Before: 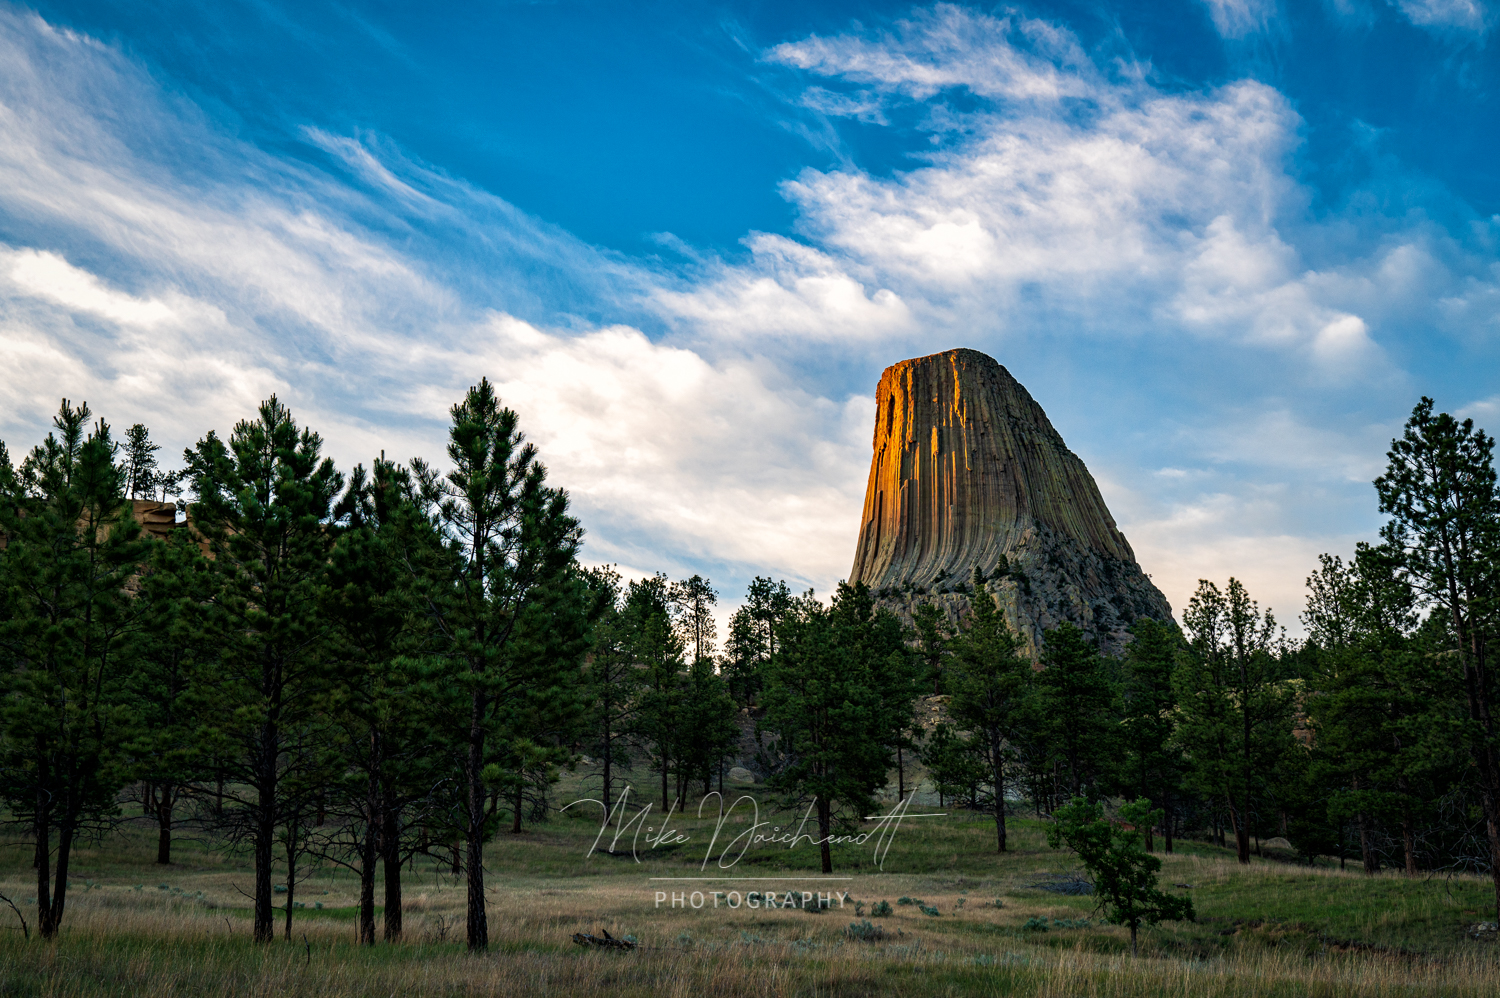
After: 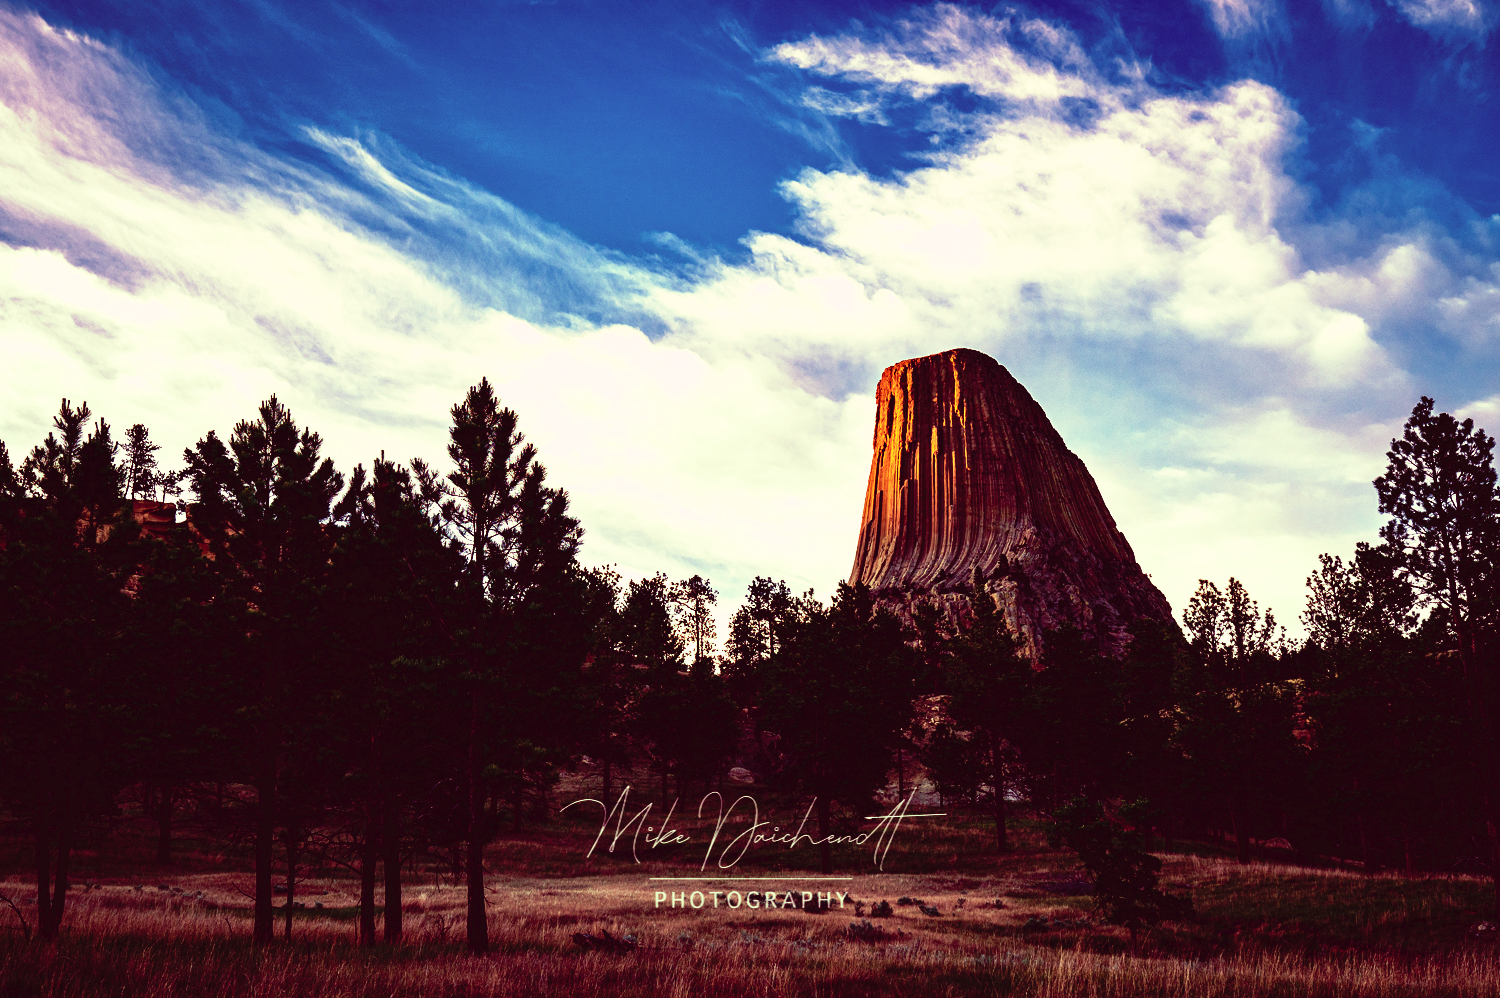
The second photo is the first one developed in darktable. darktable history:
tone curve: curves: ch0 [(0, 0) (0.003, 0.03) (0.011, 0.022) (0.025, 0.018) (0.044, 0.031) (0.069, 0.035) (0.1, 0.04) (0.136, 0.046) (0.177, 0.063) (0.224, 0.087) (0.277, 0.15) (0.335, 0.252) (0.399, 0.354) (0.468, 0.475) (0.543, 0.602) (0.623, 0.73) (0.709, 0.856) (0.801, 0.945) (0.898, 0.987) (1, 1)], preserve colors none
color look up table: target L [95.28, 96.37, 96.18, 75.25, 96.75, 77.4, 74.57, 66.63, 67.36, 66.7, 50.45, 37.16, 31.35, 34.67, 15.08, 200.4, 78.21, 70.53, 63.67, 66.56, 58.25, 50.23, 51.96, 48.19, 47.46, 36.74, 37.24, 22.07, 9.135, 90.49, 91.83, 70.17, 69.1, 52.03, 55.6, 54.38, 51.51, 49.92, 34.54, 32.25, 25.9, 27.1, 8.501, 11.83, 77.33, 96.5, 70.4, 67.32, 51.36], target a [-54.17, -45.92, -39.74, -61.9, -35.33, -20.38, -20.19, -45.5, 3.353, 1.294, 14.7, -4.049, -14.53, 12.94, 27.67, 0, 11.68, 5.525, 24.27, 16.49, 31.4, 51.23, 18.24, 43.18, 48.3, 29.57, 35.91, 31.91, 44.93, 32.41, 28.04, 23.22, 10.68, 57.56, 12.52, 38.46, 57.54, 51.63, 13.85, 29.6, 27.93, 29.93, 46.73, 45.03, -45.74, -39.48, -23.82, 1.98, -14.49], target b [83.88, 52.69, 24.67, 54.95, 33.13, 57.98, 24.82, 36.48, 46.49, 26.81, 33.93, -0.12, 17.23, 16.44, 5.317, 0, 10.09, 48.96, 17.1, 26.35, 7.815, 37.93, 6.172, 34.86, 19.13, 25.68, 12.43, 17.04, 2.248, 14.09, 16.32, -14.43, -14.04, -19.21, -31.67, -20.38, -32.28, -4.246, -15.44, -52.31, -9.344, -25.97, -35.11, -32.3, -7.91, 24.74, -17.89, -0.058, -15.96], num patches 49
